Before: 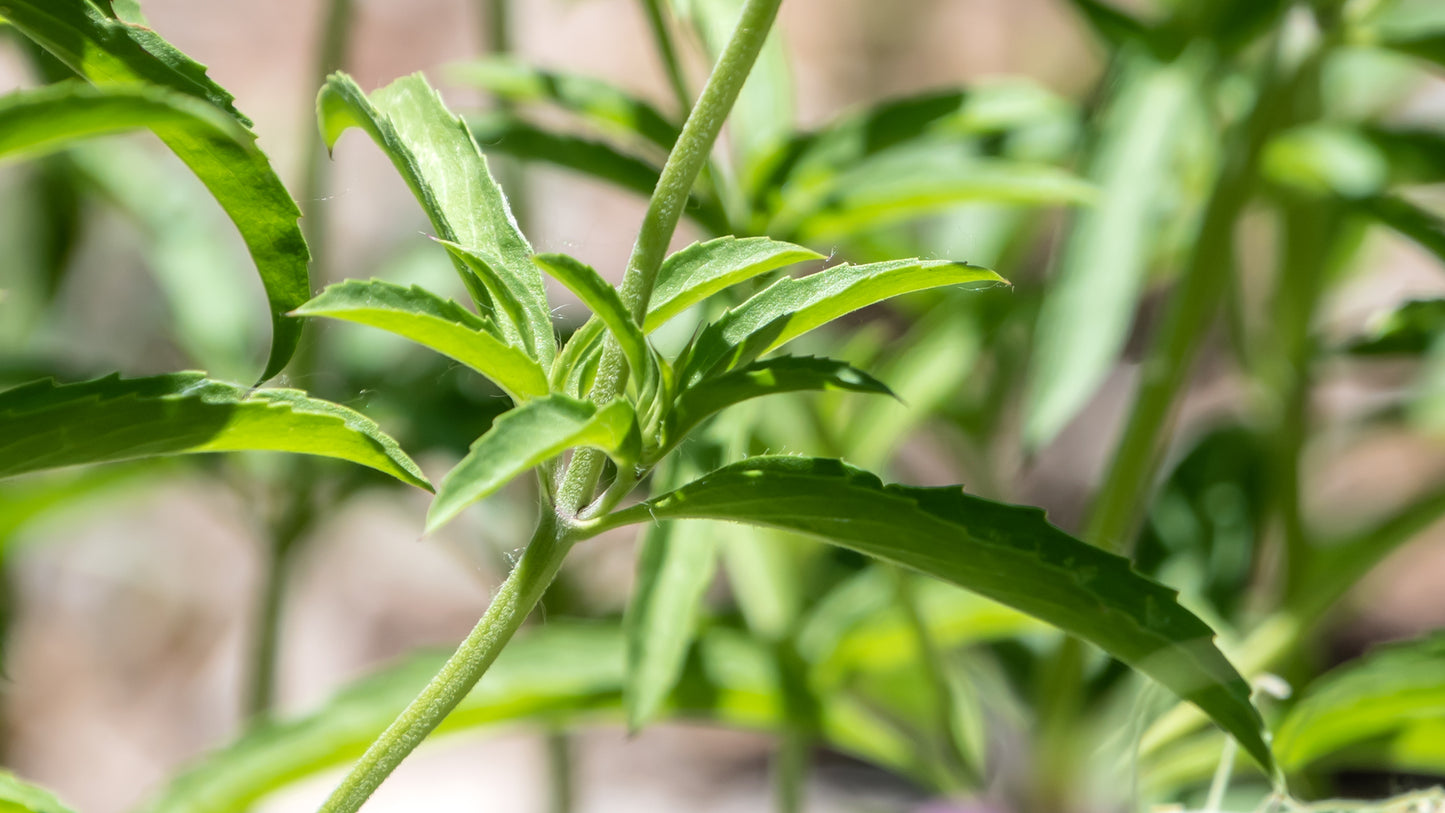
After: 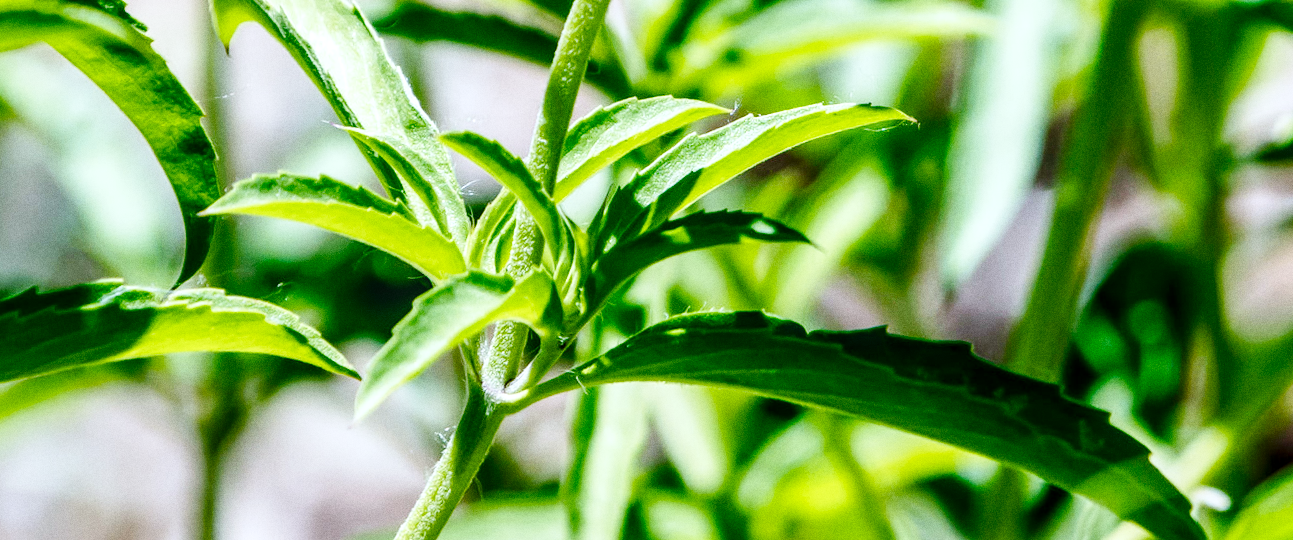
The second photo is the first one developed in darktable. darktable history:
grain: coarseness 0.09 ISO
color balance rgb: shadows lift › luminance -9.41%, highlights gain › luminance 17.6%, global offset › luminance -1.45%, perceptual saturation grading › highlights -17.77%, perceptual saturation grading › mid-tones 33.1%, perceptual saturation grading › shadows 50.52%, global vibrance 24.22%
local contrast: on, module defaults
base curve: curves: ch0 [(0, 0) (0.036, 0.025) (0.121, 0.166) (0.206, 0.329) (0.605, 0.79) (1, 1)], preserve colors none
shadows and highlights: shadows -88.03, highlights -35.45, shadows color adjustment 99.15%, highlights color adjustment 0%, soften with gaussian
crop and rotate: left 2.991%, top 13.302%, right 1.981%, bottom 12.636%
rotate and perspective: rotation -5°, crop left 0.05, crop right 0.952, crop top 0.11, crop bottom 0.89
white balance: red 0.926, green 1.003, blue 1.133
